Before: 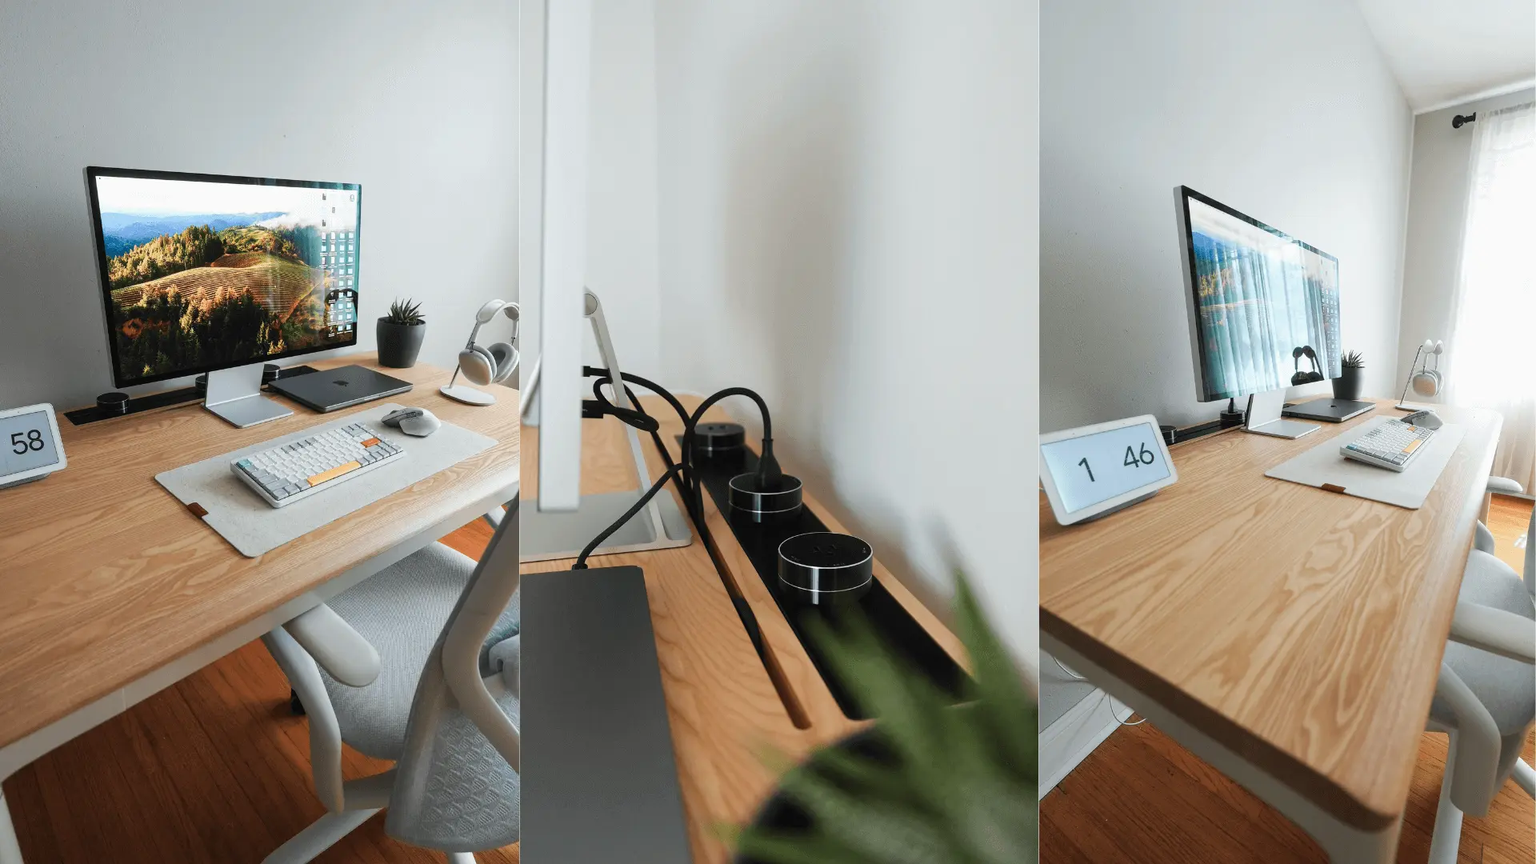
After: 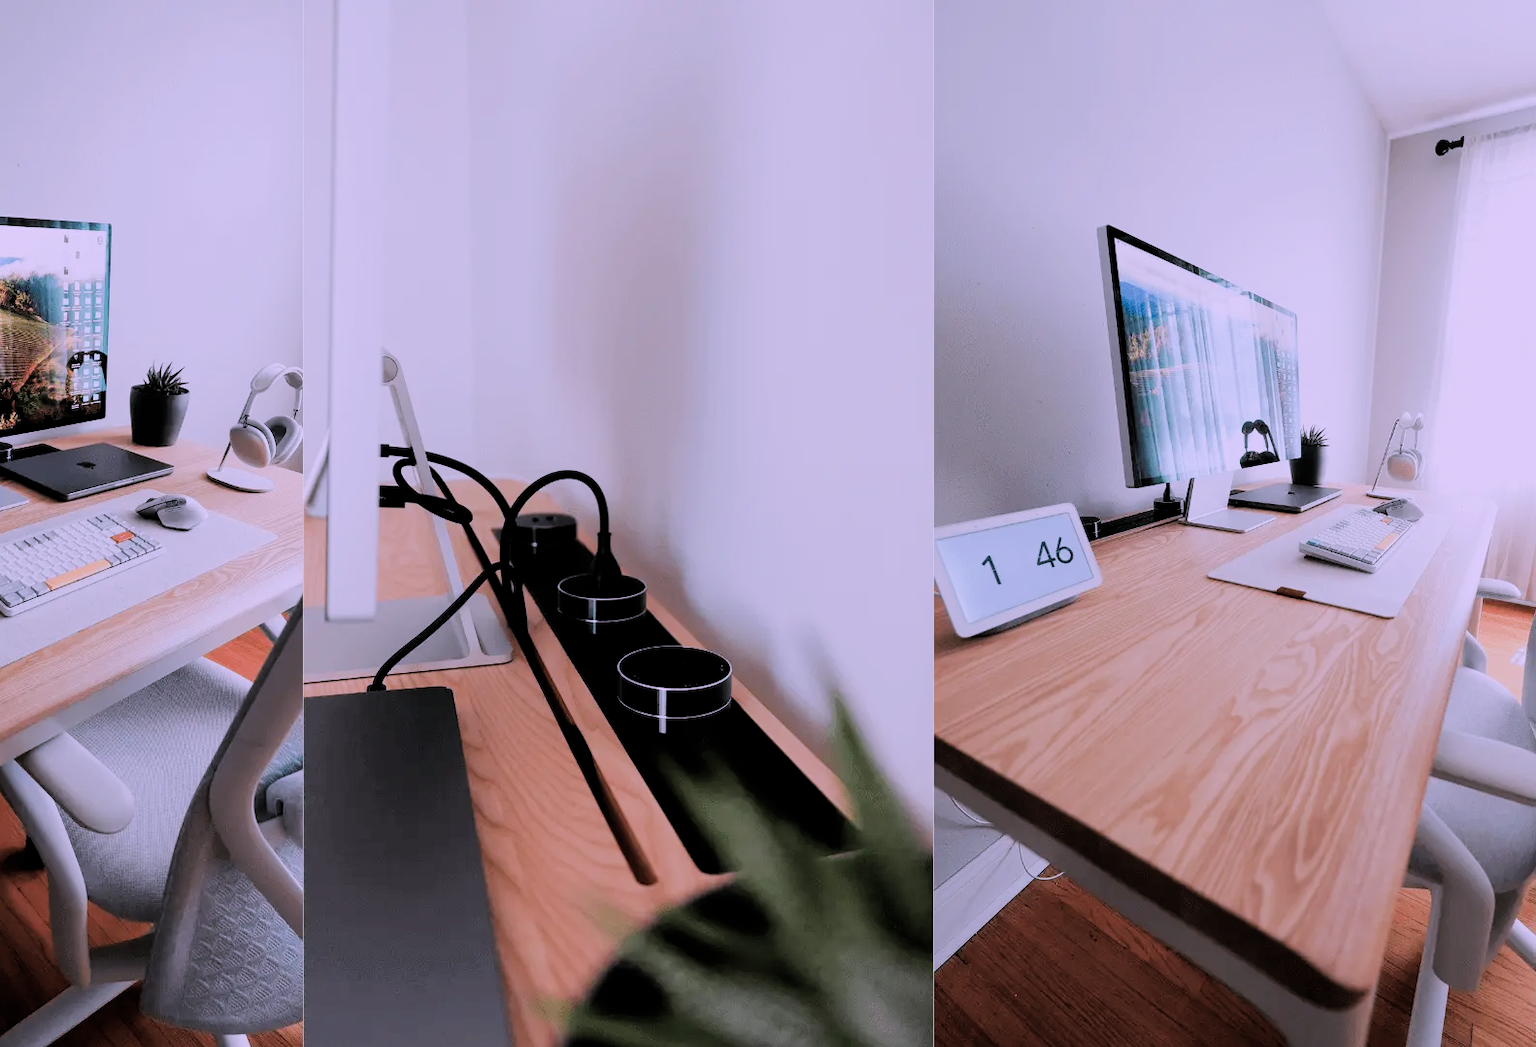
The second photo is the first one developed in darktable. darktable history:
filmic rgb: black relative exposure -4.14 EV, white relative exposure 5.1 EV, hardness 2.11, contrast 1.165
color correction: highlights a* 15.03, highlights b* -25.07
crop: left 17.582%, bottom 0.031%
